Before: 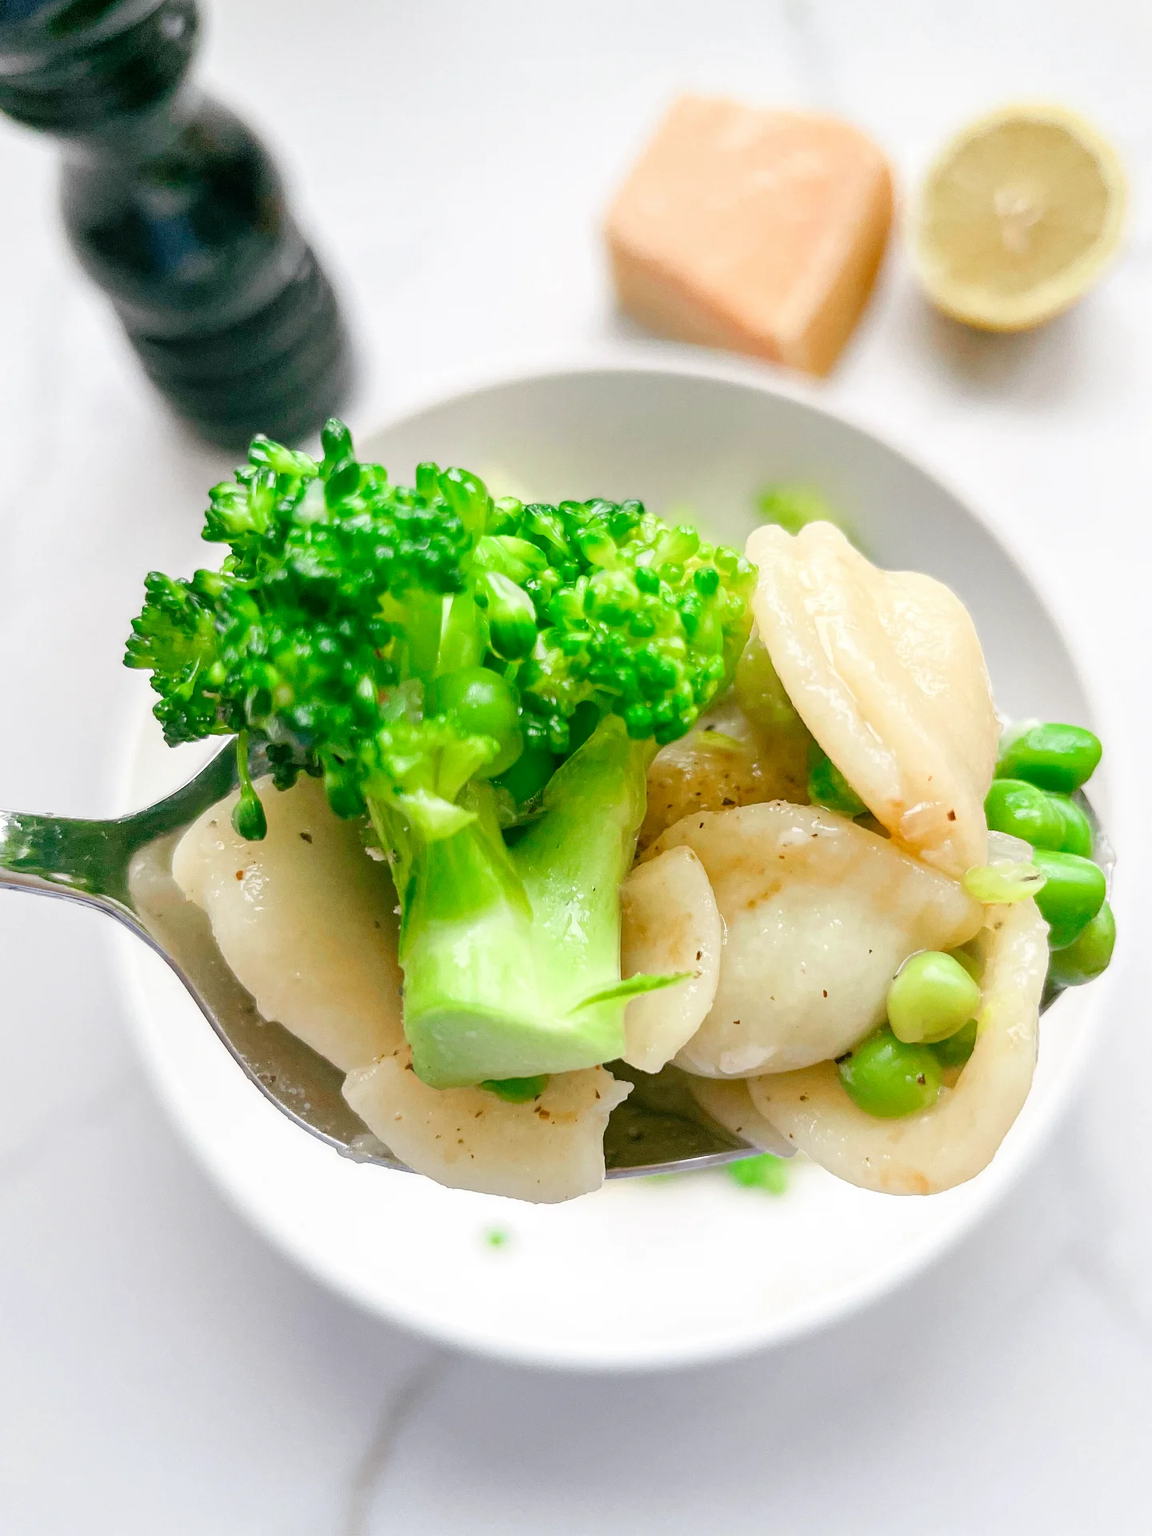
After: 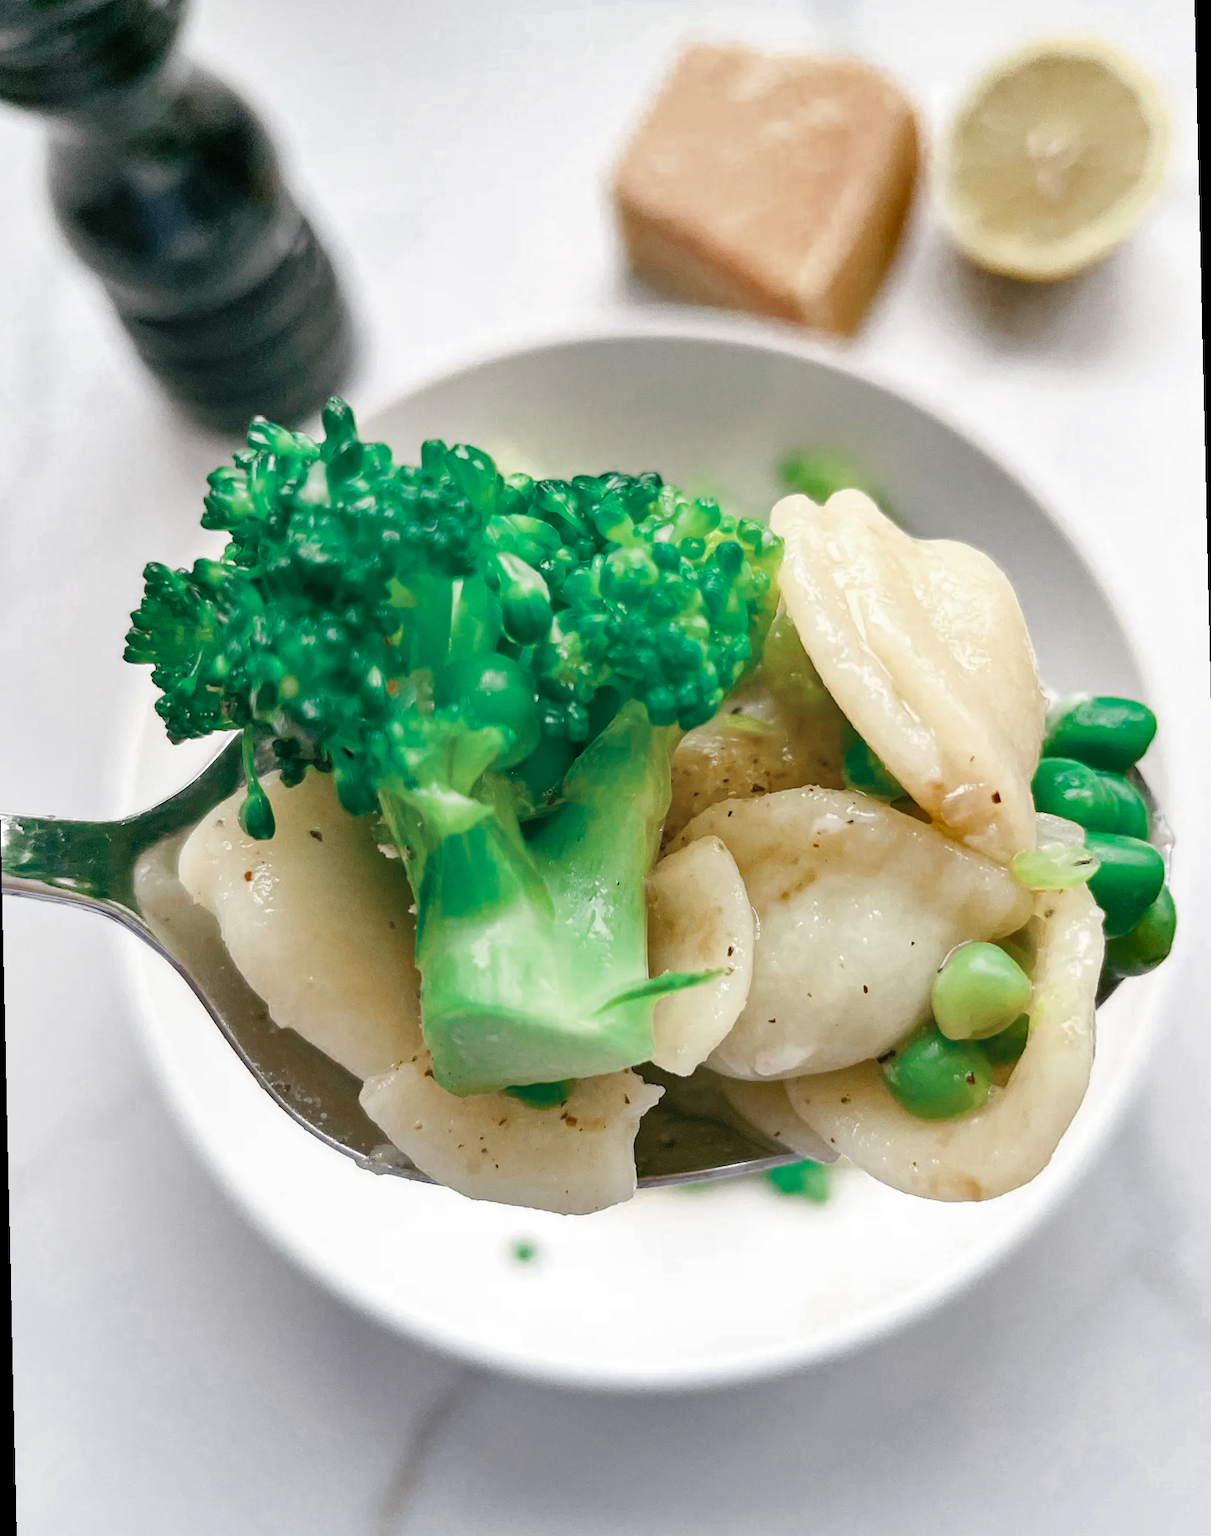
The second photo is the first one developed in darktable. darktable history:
shadows and highlights: shadows 22.7, highlights -48.71, soften with gaussian
color zones: curves: ch0 [(0, 0.5) (0.125, 0.4) (0.25, 0.5) (0.375, 0.4) (0.5, 0.4) (0.625, 0.35) (0.75, 0.35) (0.875, 0.5)]; ch1 [(0, 0.35) (0.125, 0.45) (0.25, 0.35) (0.375, 0.35) (0.5, 0.35) (0.625, 0.35) (0.75, 0.45) (0.875, 0.35)]; ch2 [(0, 0.6) (0.125, 0.5) (0.25, 0.5) (0.375, 0.6) (0.5, 0.6) (0.625, 0.5) (0.75, 0.5) (0.875, 0.5)]
rotate and perspective: rotation -1.32°, lens shift (horizontal) -0.031, crop left 0.015, crop right 0.985, crop top 0.047, crop bottom 0.982
